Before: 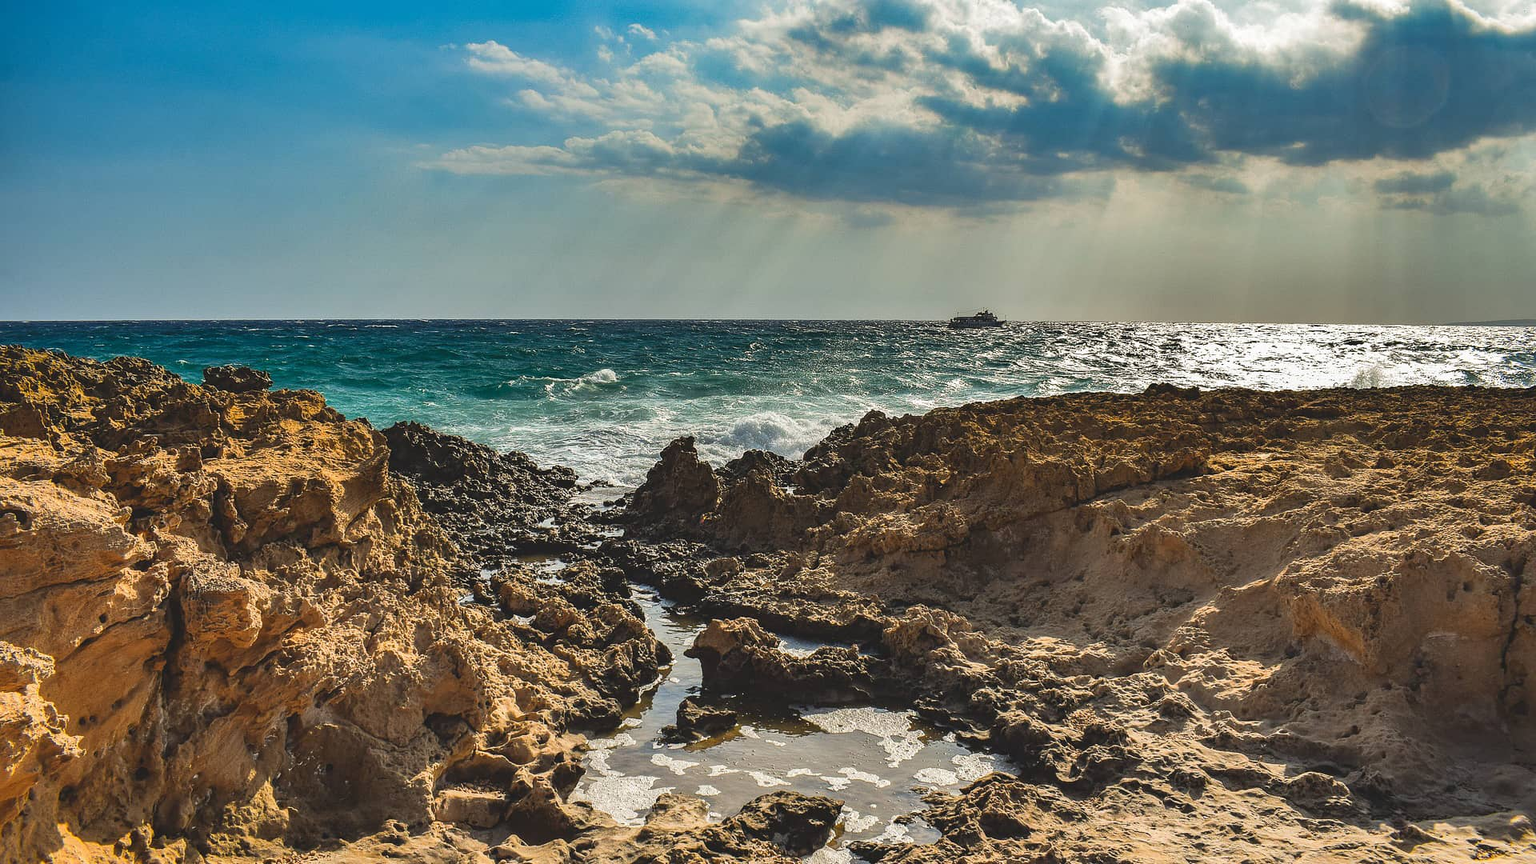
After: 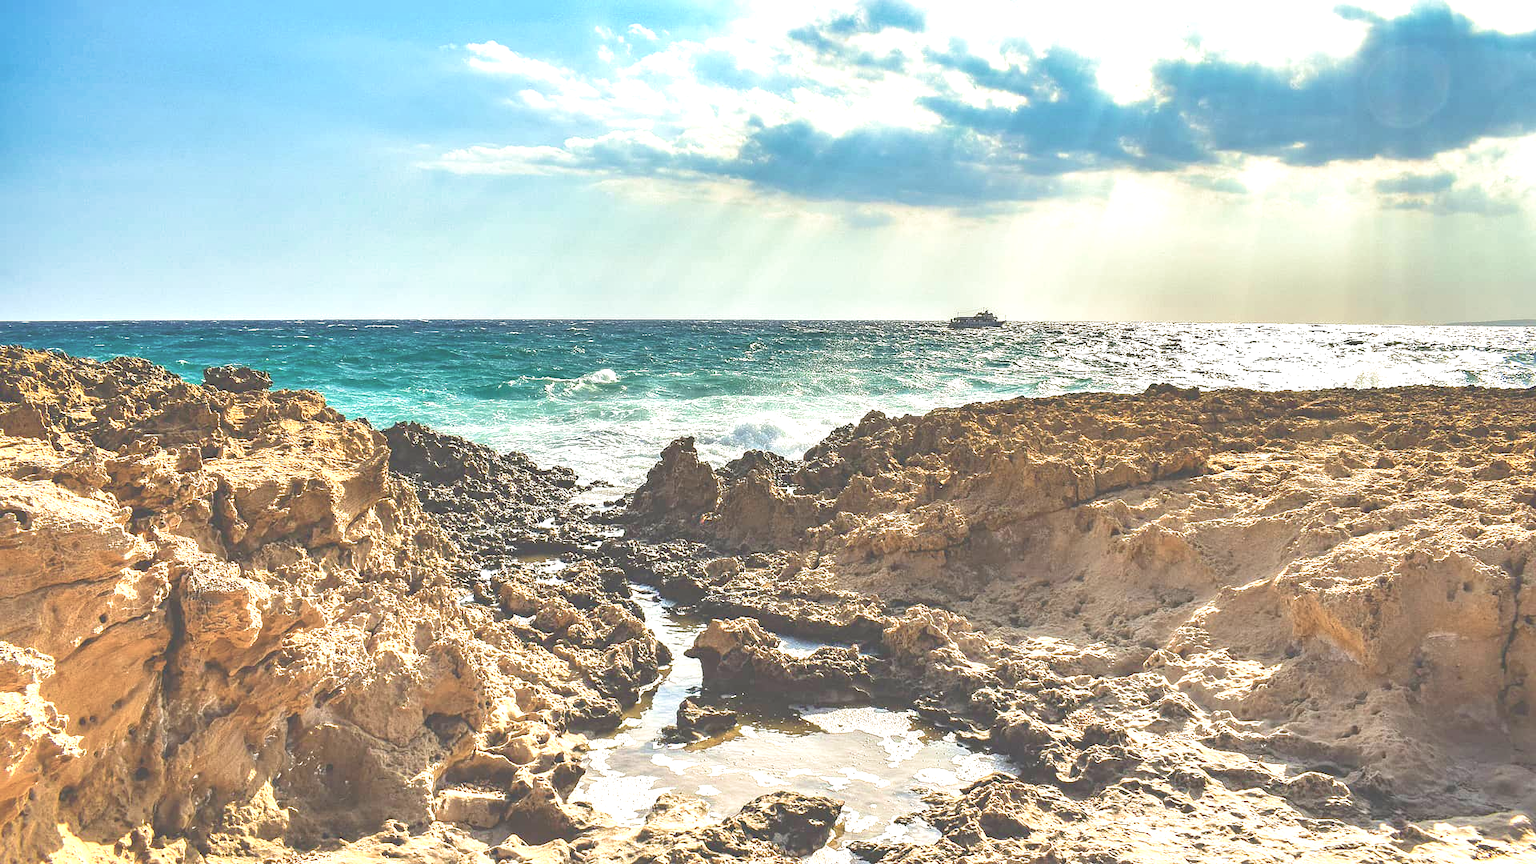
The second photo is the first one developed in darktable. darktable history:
exposure: exposure 2.003 EV, compensate highlight preservation false
contrast brightness saturation: contrast -0.26, saturation -0.43
velvia: strength 45%
